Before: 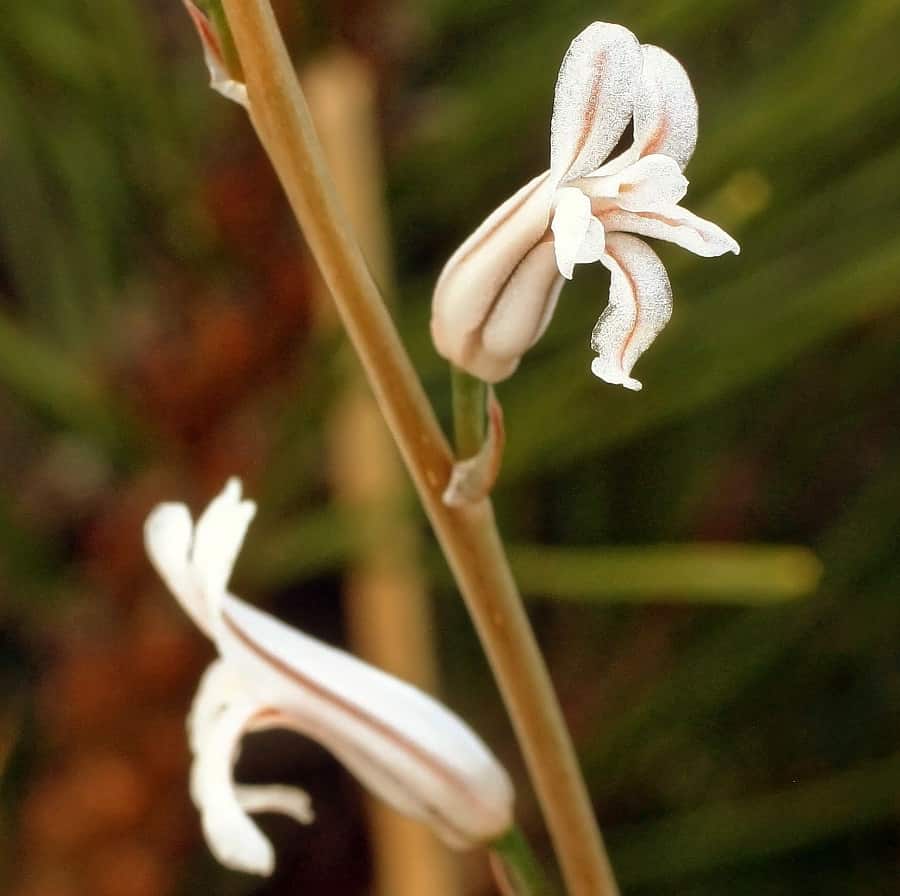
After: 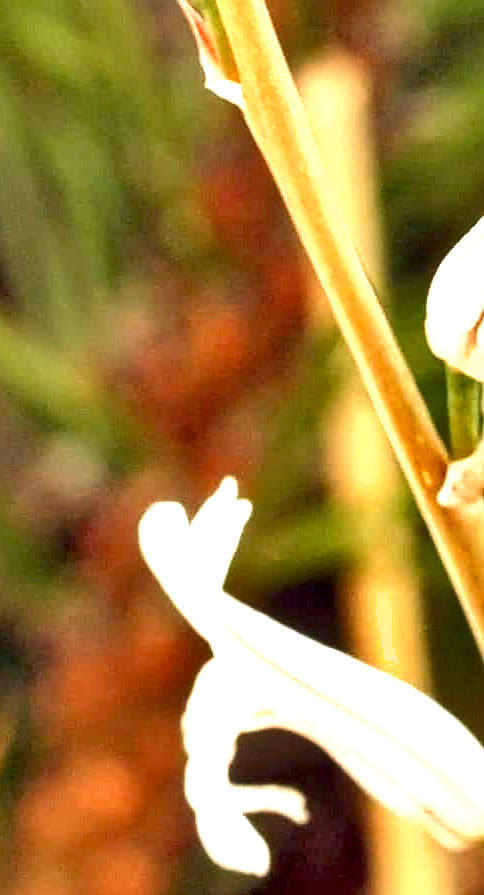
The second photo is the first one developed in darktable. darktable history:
crop: left 0.587%, right 45.588%, bottom 0.086%
white balance: red 0.983, blue 1.036
shadows and highlights: soften with gaussian
exposure: black level correction 0.001, exposure 2 EV, compensate highlight preservation false
sharpen: on, module defaults
